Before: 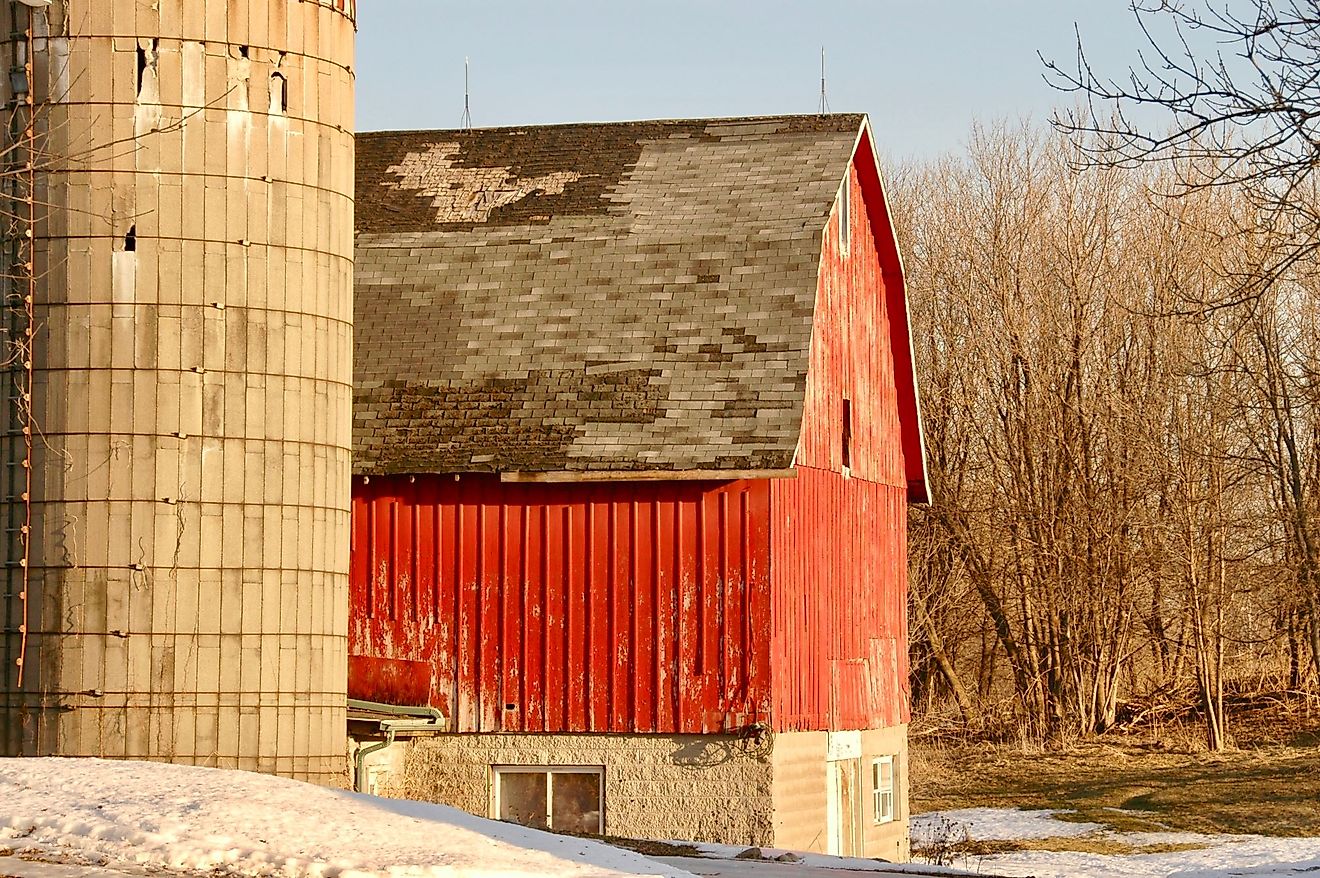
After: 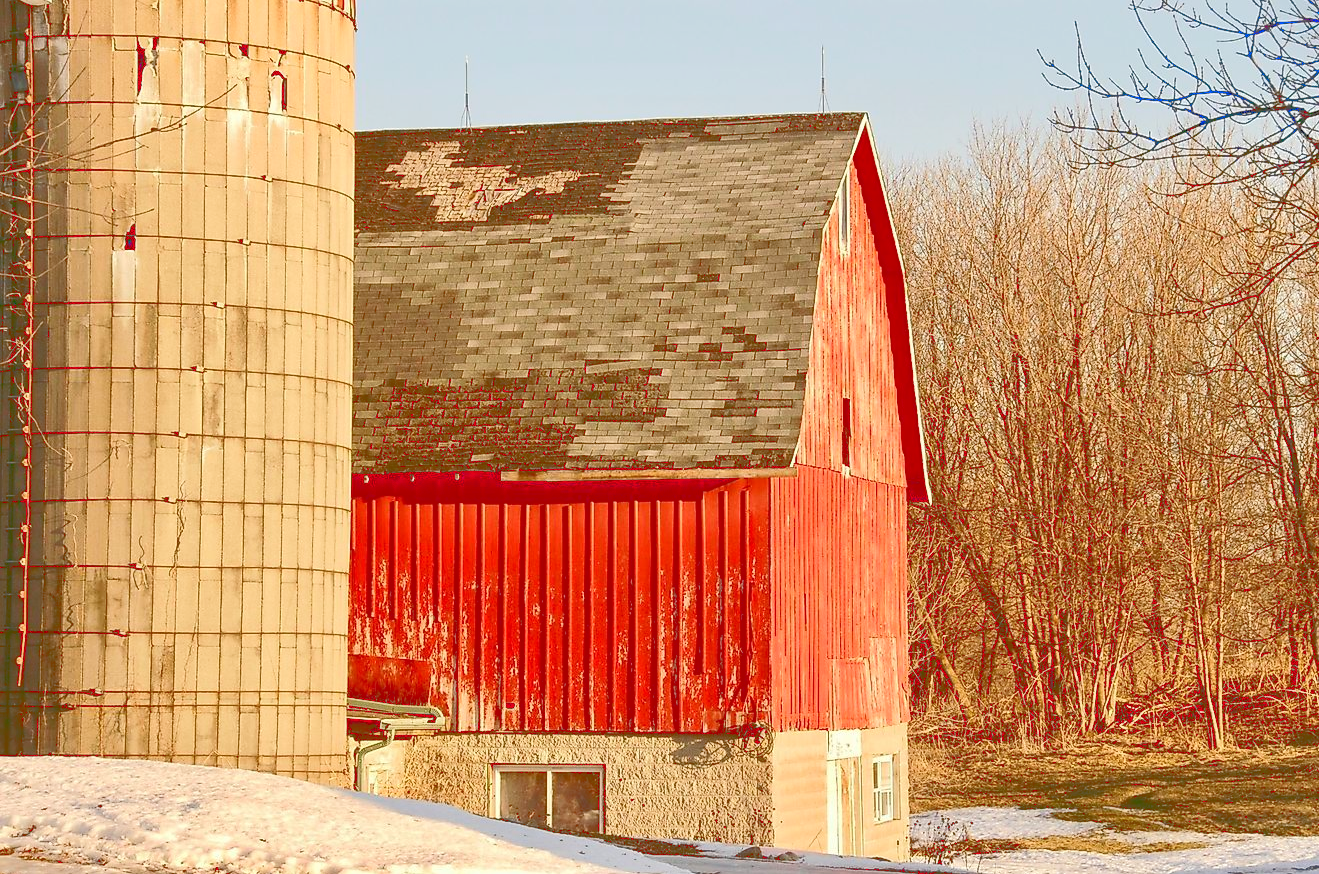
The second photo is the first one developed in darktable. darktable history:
crop: top 0.223%, bottom 0.122%
tone curve: curves: ch0 [(0, 0) (0.003, 0.299) (0.011, 0.299) (0.025, 0.299) (0.044, 0.299) (0.069, 0.3) (0.1, 0.306) (0.136, 0.316) (0.177, 0.326) (0.224, 0.338) (0.277, 0.366) (0.335, 0.406) (0.399, 0.462) (0.468, 0.533) (0.543, 0.607) (0.623, 0.7) (0.709, 0.775) (0.801, 0.843) (0.898, 0.903) (1, 1)], color space Lab, linked channels, preserve colors none
